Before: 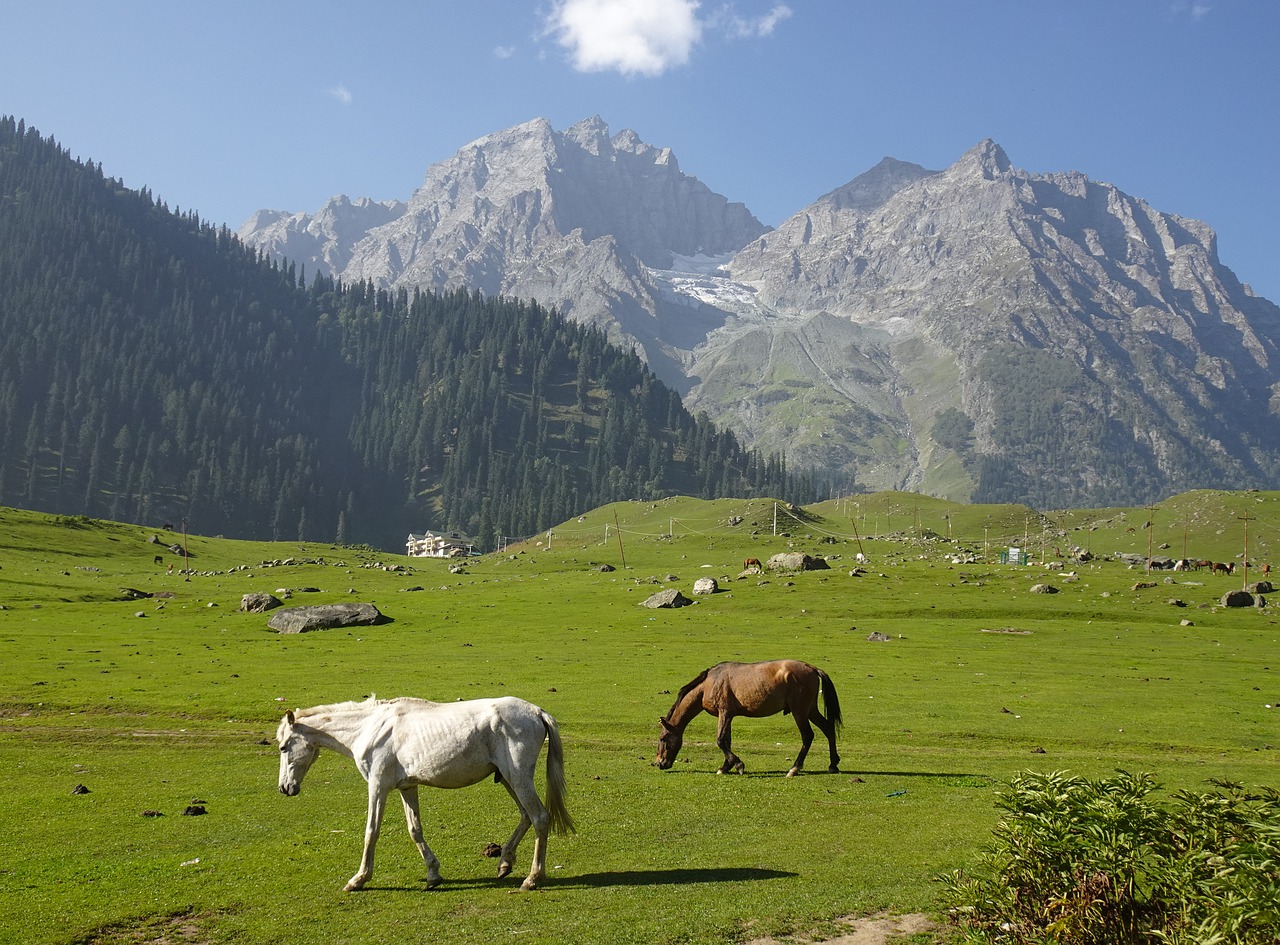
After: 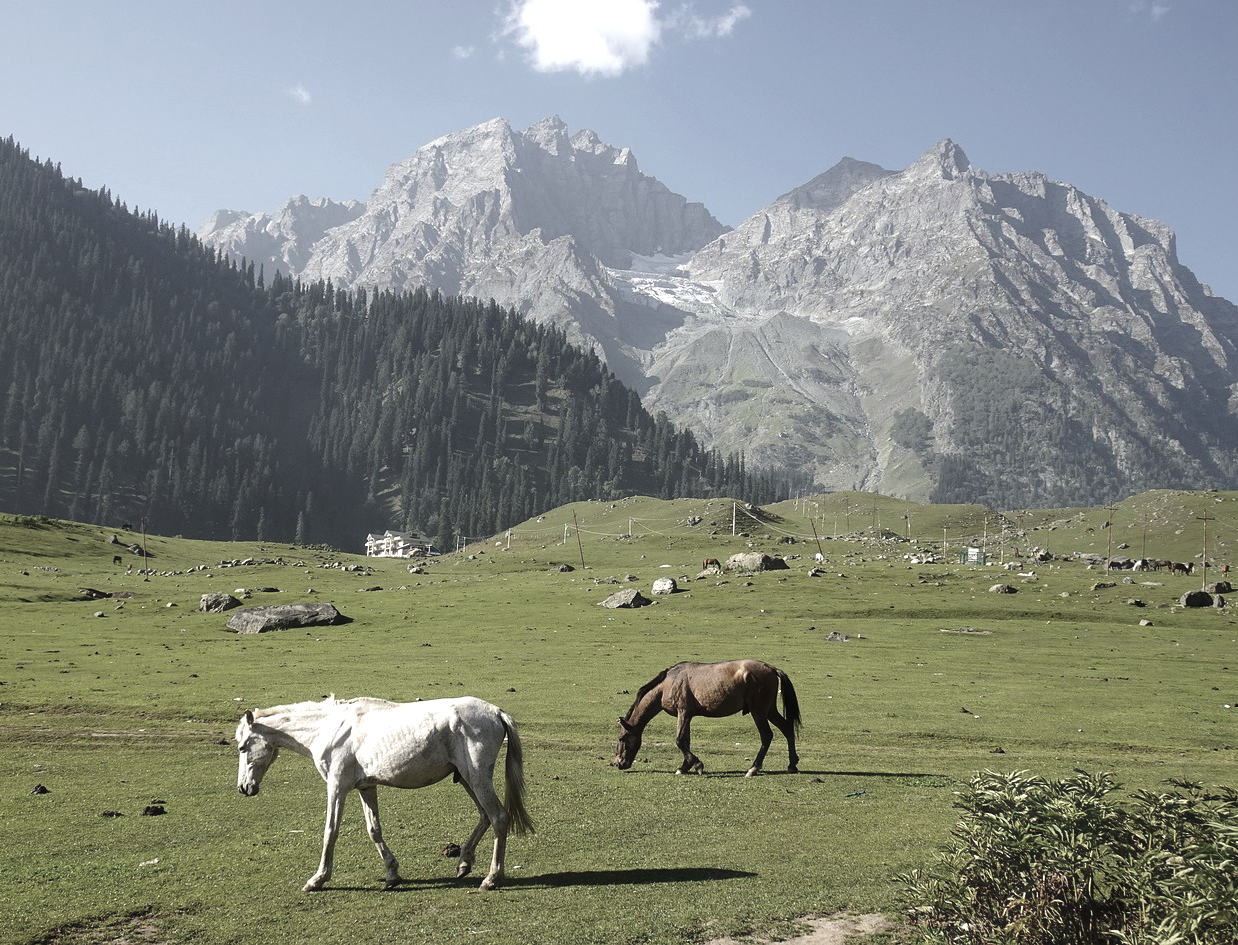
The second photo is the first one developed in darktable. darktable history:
haze removal: strength -0.05
color correction: saturation 0.5
tone equalizer: -8 EV -0.417 EV, -7 EV -0.389 EV, -6 EV -0.333 EV, -5 EV -0.222 EV, -3 EV 0.222 EV, -2 EV 0.333 EV, -1 EV 0.389 EV, +0 EV 0.417 EV, edges refinement/feathering 500, mask exposure compensation -1.57 EV, preserve details no
crop and rotate: left 3.238%
